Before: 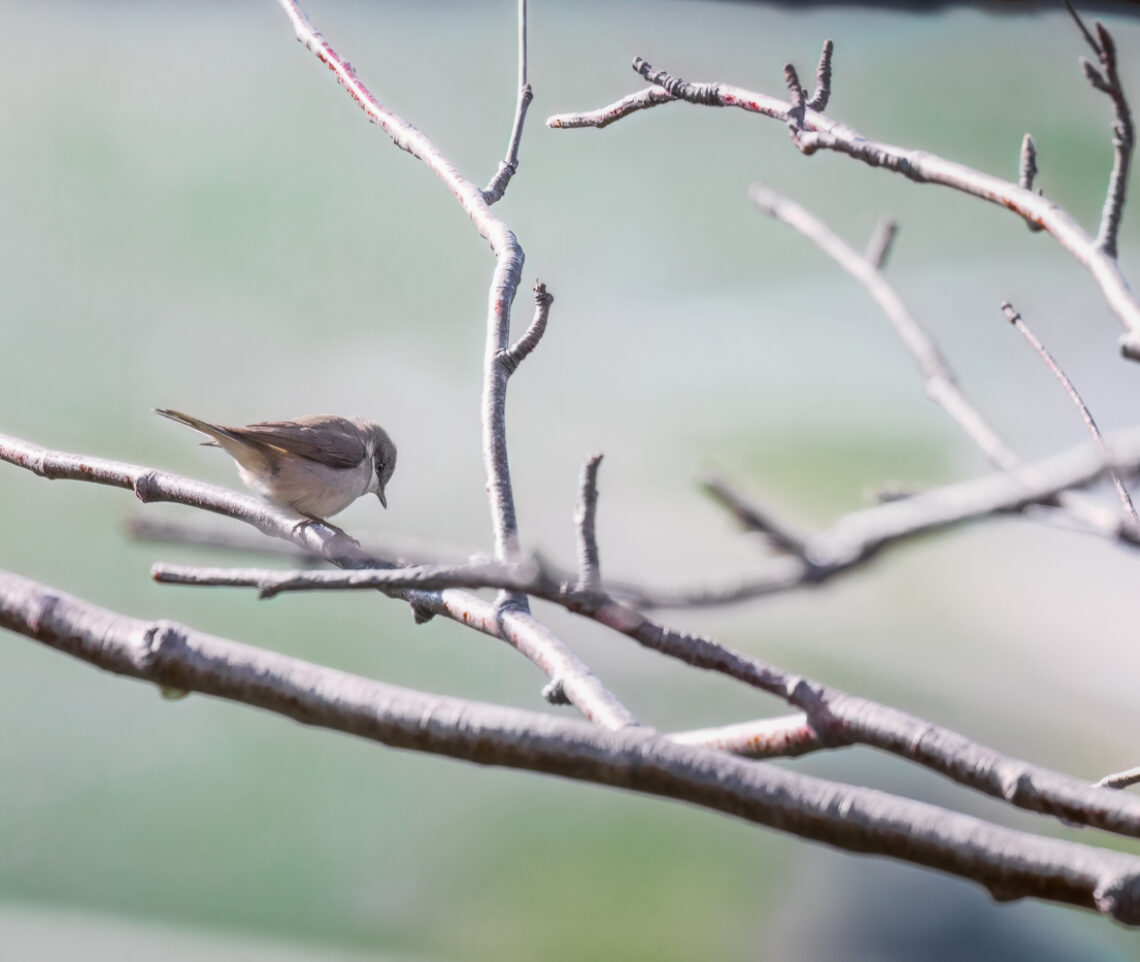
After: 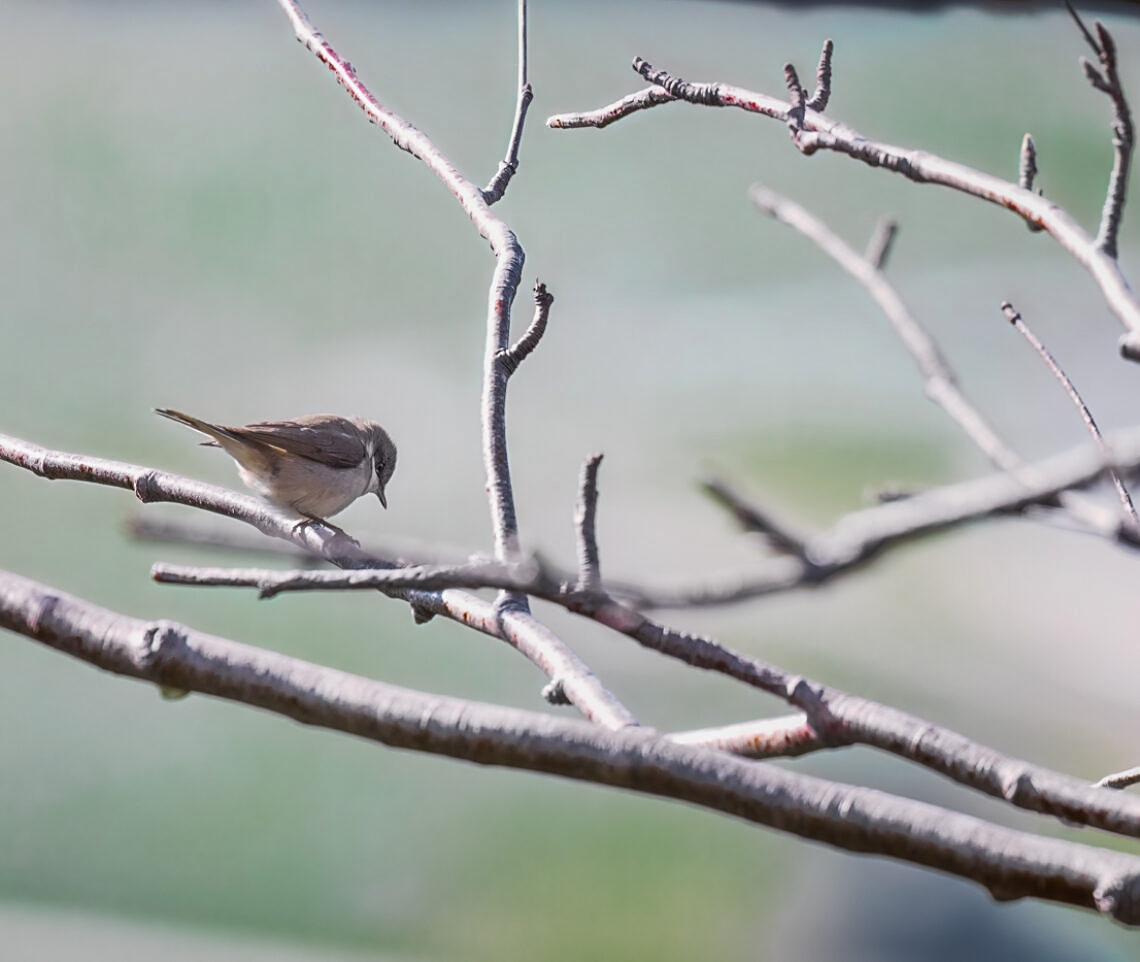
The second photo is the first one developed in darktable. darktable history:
shadows and highlights: soften with gaussian
sharpen: on, module defaults
local contrast: mode bilateral grid, contrast 99, coarseness 99, detail 89%, midtone range 0.2
